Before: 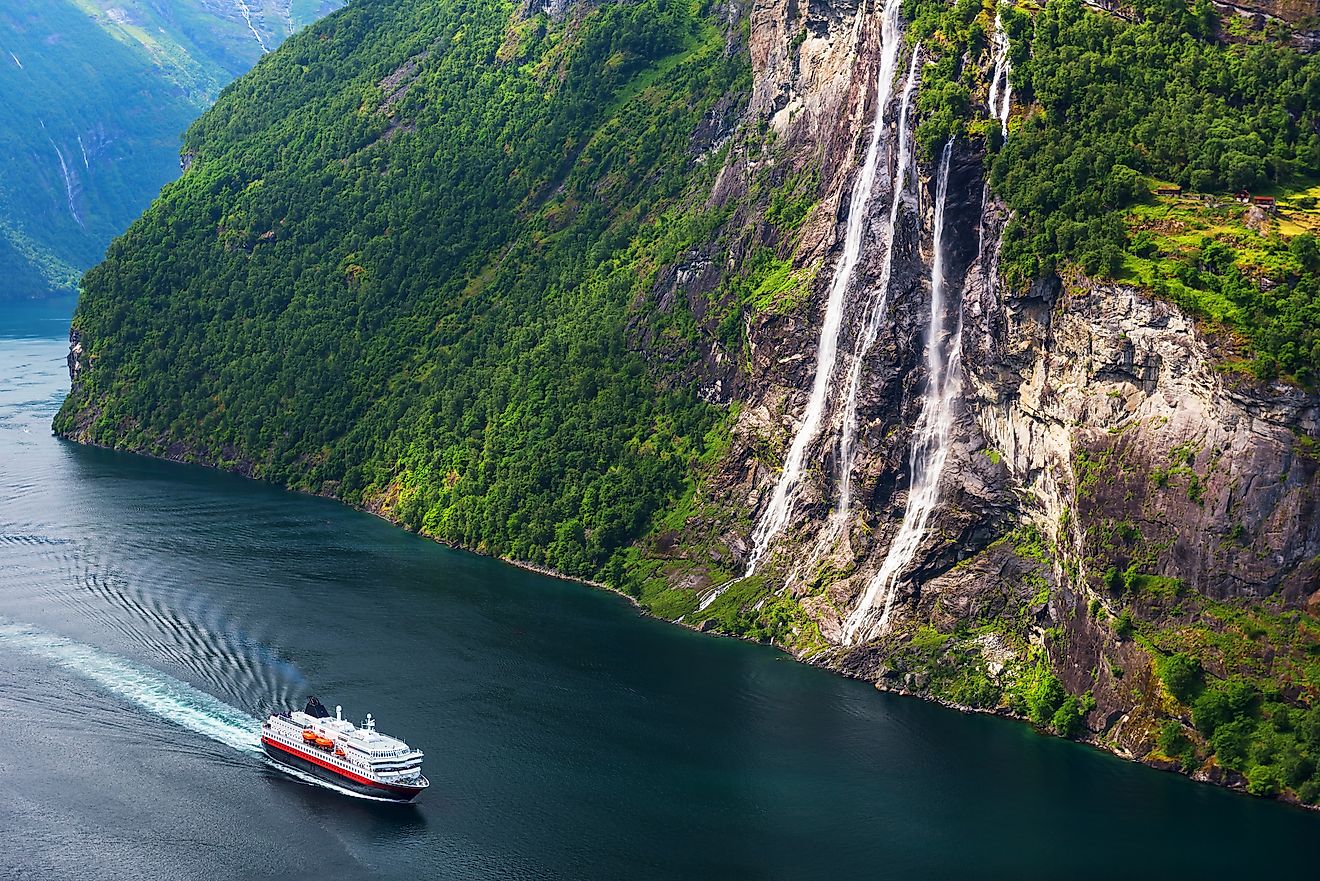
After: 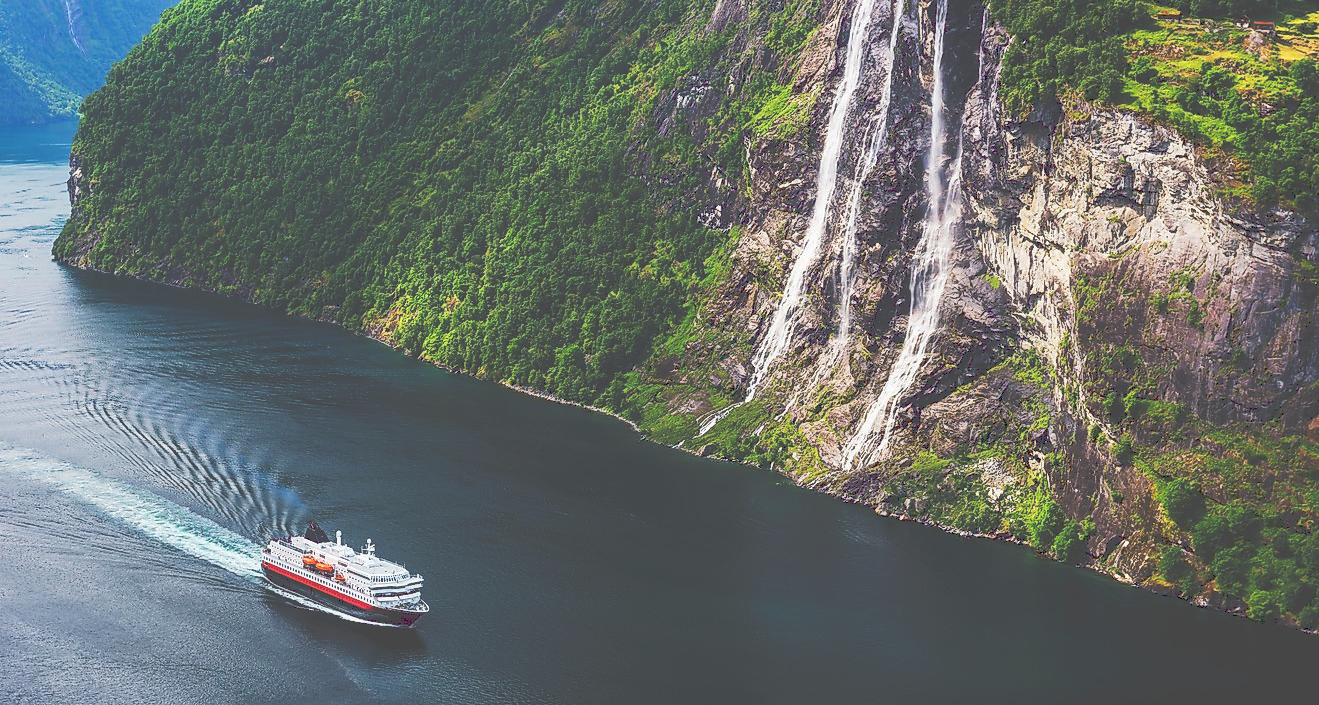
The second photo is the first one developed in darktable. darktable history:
crop and rotate: top 19.88%
tone curve: curves: ch0 [(0, 0) (0.003, 0.299) (0.011, 0.299) (0.025, 0.299) (0.044, 0.299) (0.069, 0.3) (0.1, 0.306) (0.136, 0.316) (0.177, 0.326) (0.224, 0.338) (0.277, 0.366) (0.335, 0.406) (0.399, 0.462) (0.468, 0.533) (0.543, 0.607) (0.623, 0.7) (0.709, 0.775) (0.801, 0.843) (0.898, 0.903) (1, 1)], preserve colors none
tone equalizer: -8 EV -1.85 EV, -7 EV -1.12 EV, -6 EV -1.61 EV
